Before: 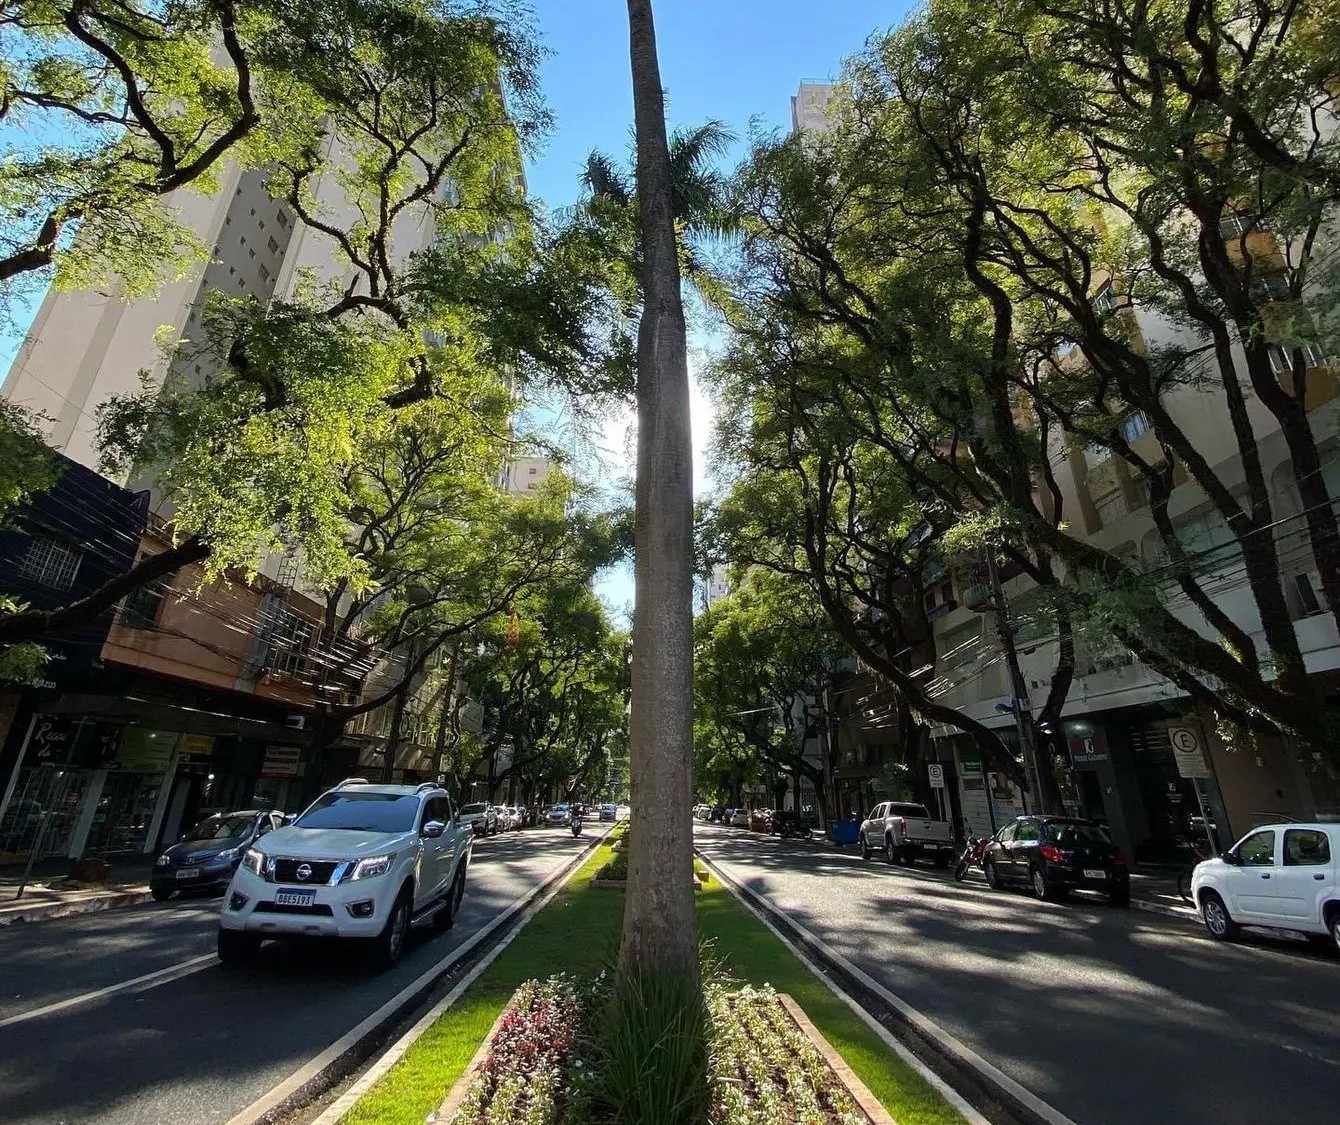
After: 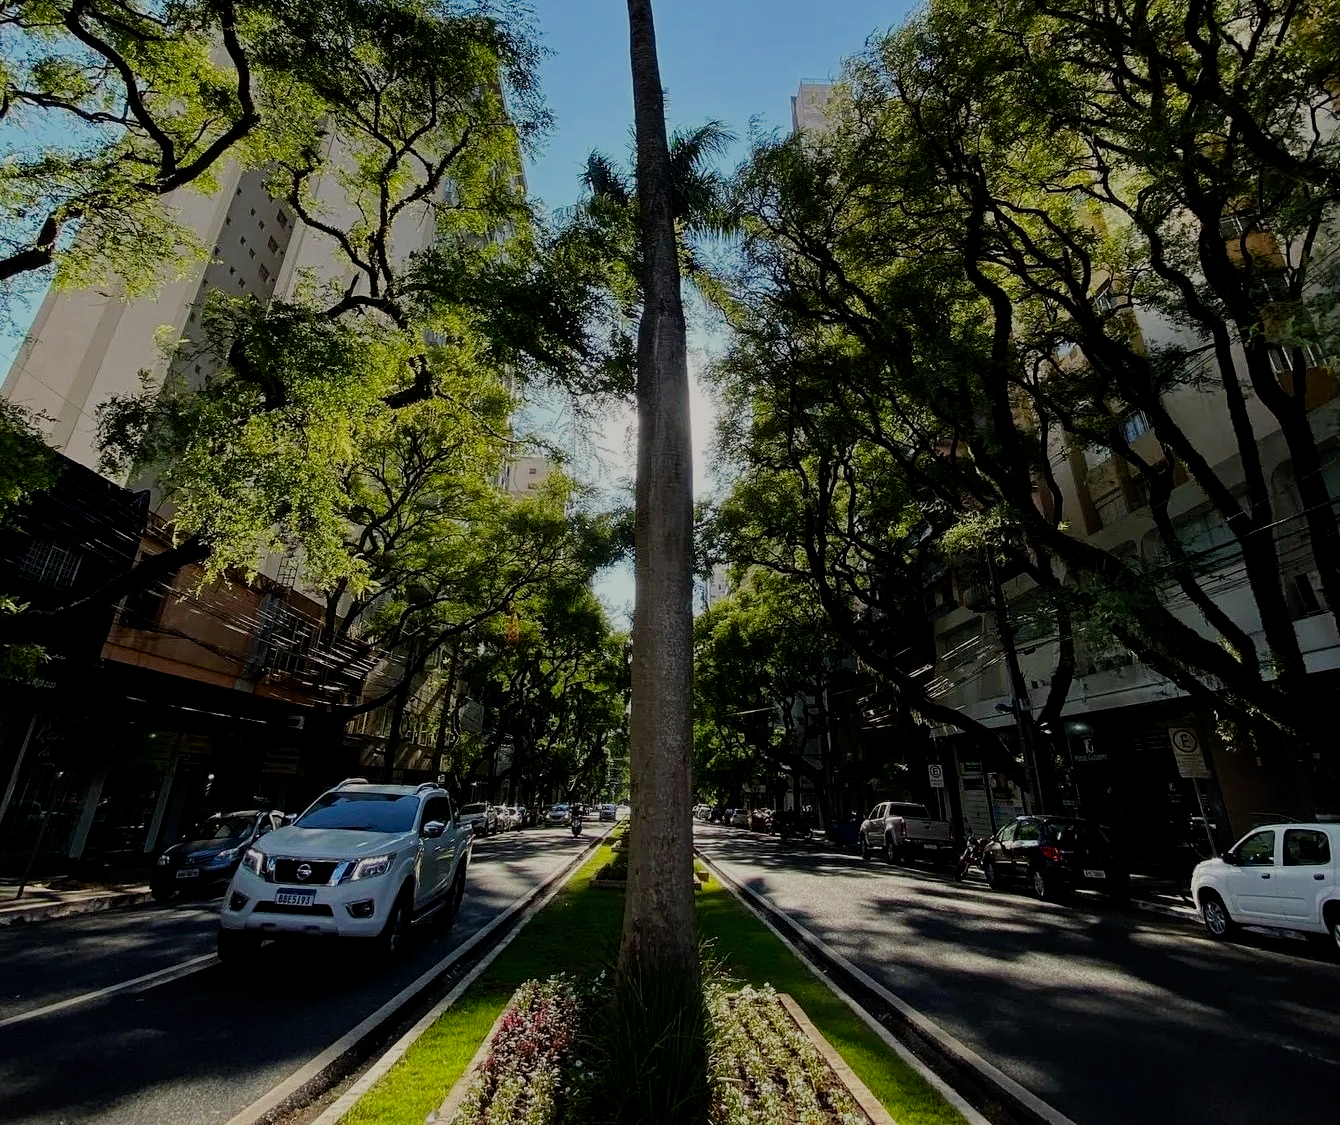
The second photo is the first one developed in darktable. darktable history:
filmic rgb: middle gray luminance 29.1%, black relative exposure -10.22 EV, white relative exposure 5.48 EV, target black luminance 0%, hardness 3.96, latitude 1.23%, contrast 1.128, highlights saturation mix 4.83%, shadows ↔ highlights balance 15.43%, add noise in highlights 0.001, preserve chrominance no, color science v3 (2019), use custom middle-gray values true, contrast in highlights soft
color correction: highlights b* 3.02
